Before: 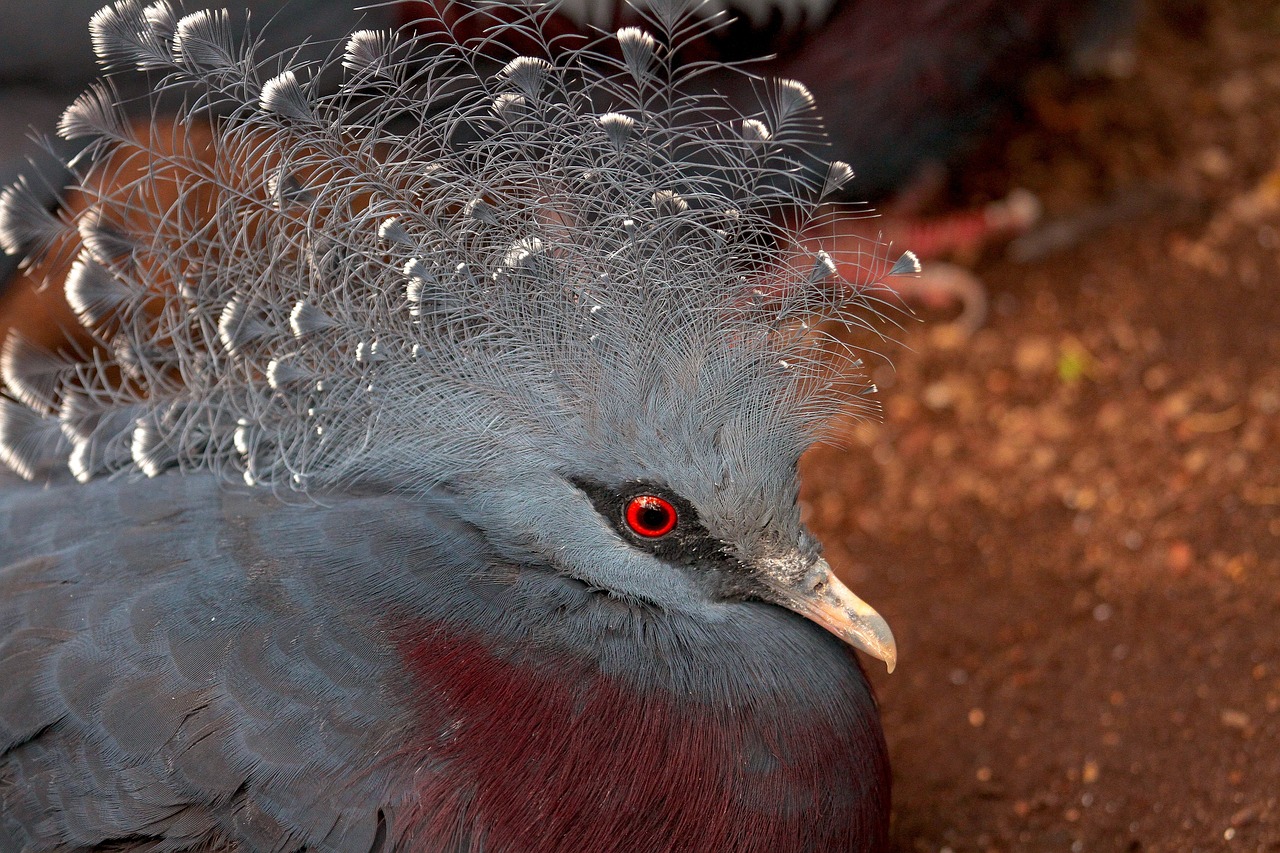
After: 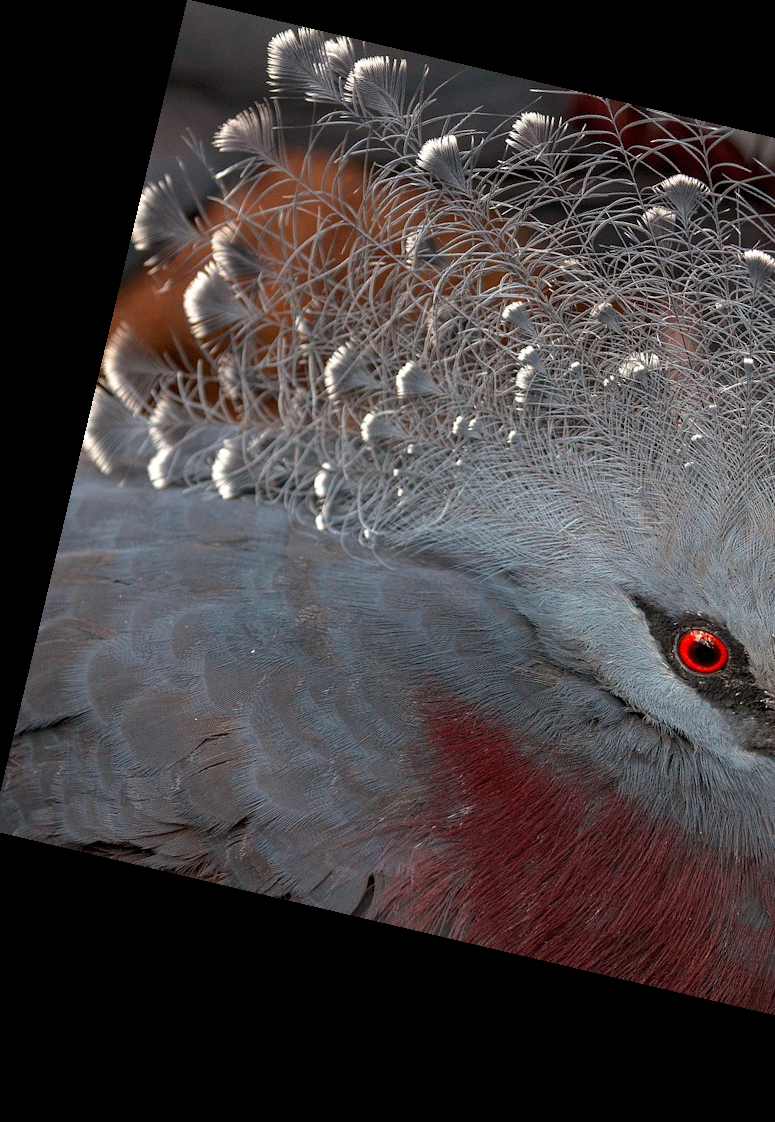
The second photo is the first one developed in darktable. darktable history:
crop: left 0.587%, right 45.588%, bottom 0.086%
rotate and perspective: rotation 13.27°, automatic cropping off
